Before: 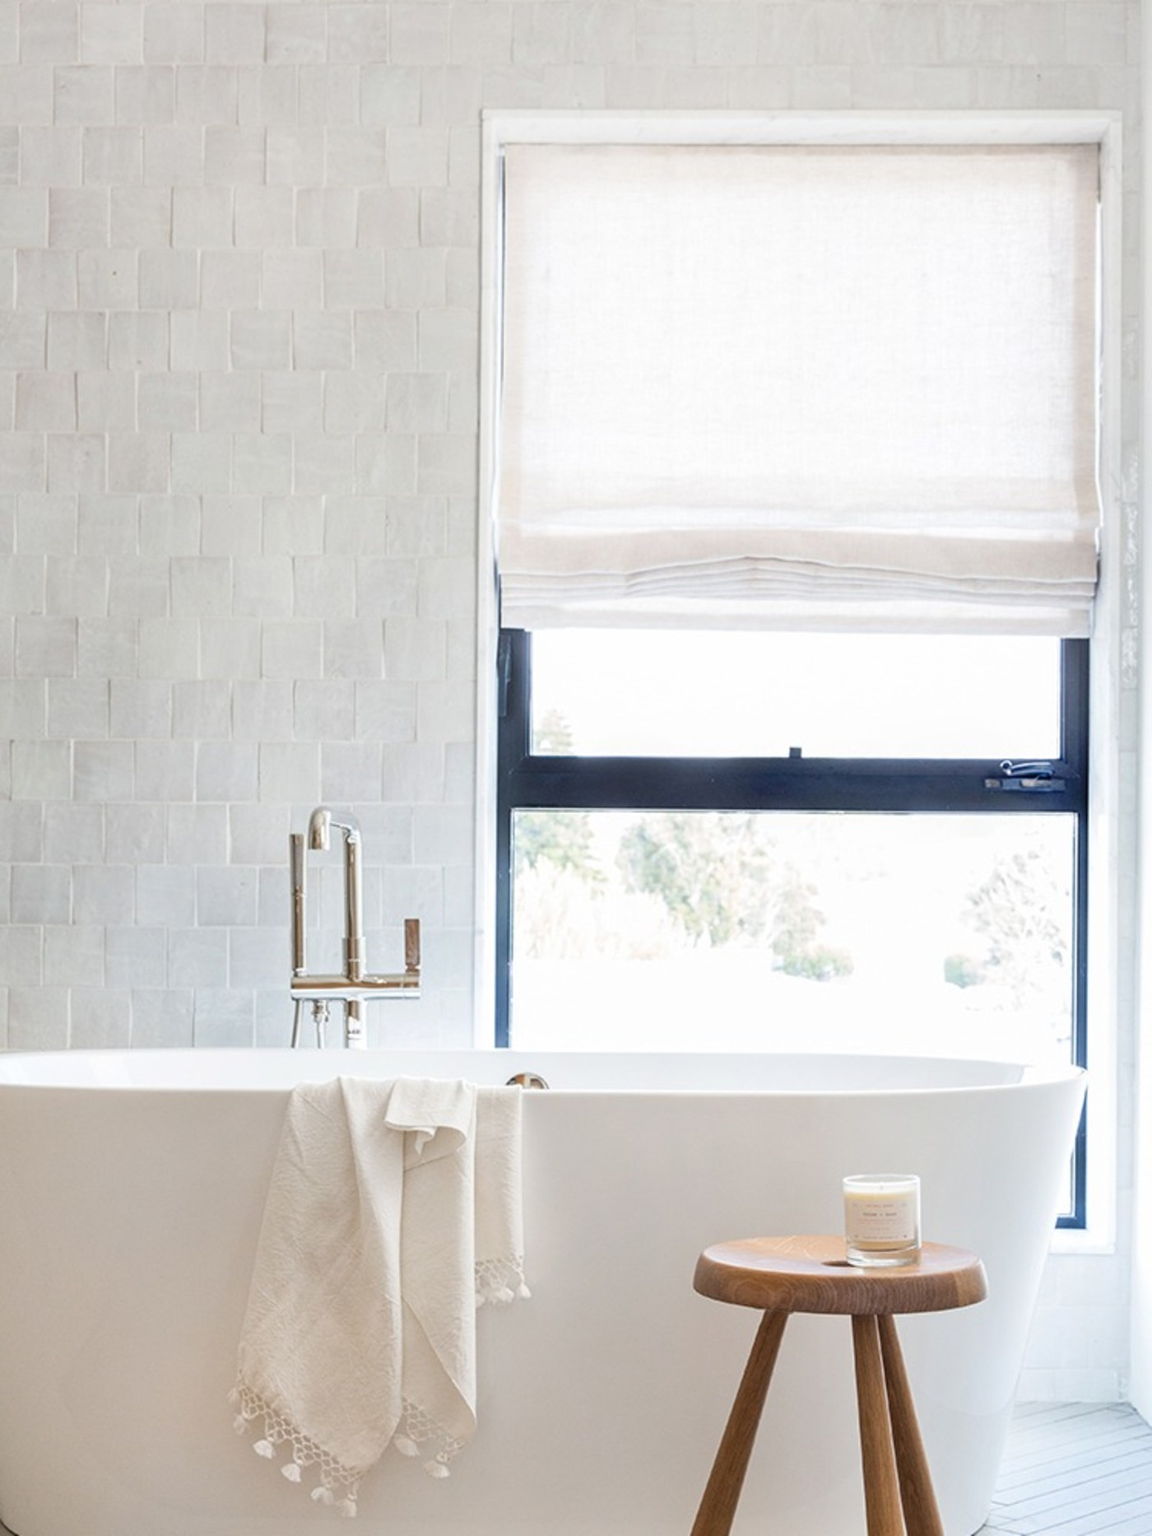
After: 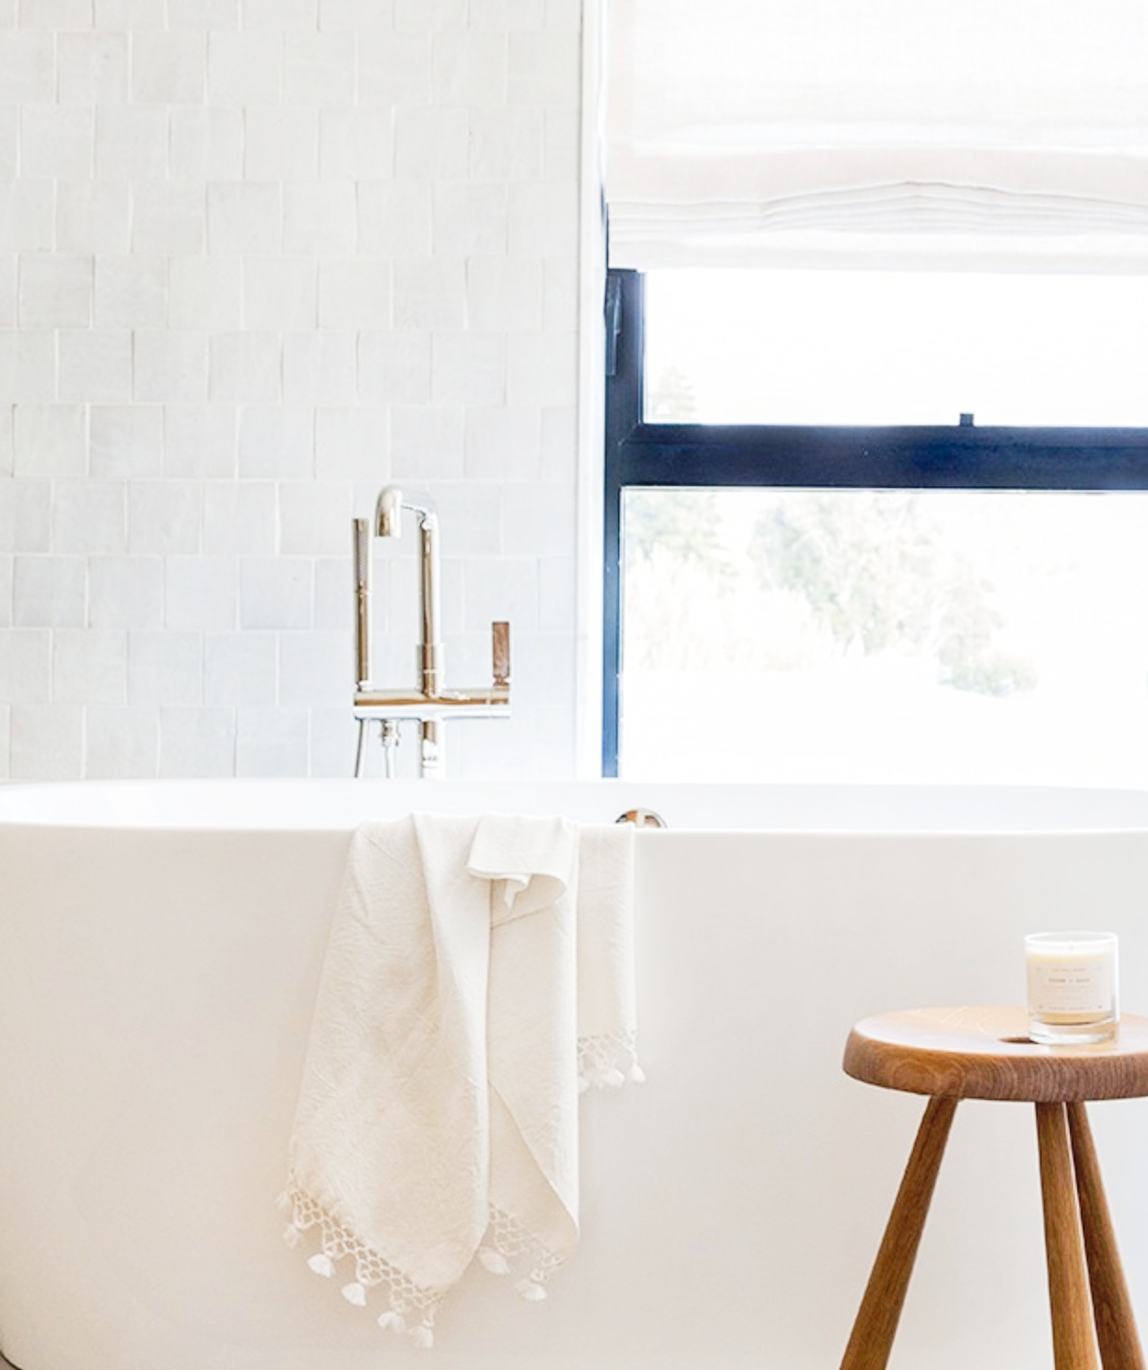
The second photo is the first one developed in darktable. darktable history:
tone curve: curves: ch0 [(0, 0) (0.003, 0.011) (0.011, 0.014) (0.025, 0.023) (0.044, 0.035) (0.069, 0.047) (0.1, 0.065) (0.136, 0.098) (0.177, 0.139) (0.224, 0.214) (0.277, 0.306) (0.335, 0.392) (0.399, 0.484) (0.468, 0.584) (0.543, 0.68) (0.623, 0.772) (0.709, 0.847) (0.801, 0.905) (0.898, 0.951) (1, 1)], preserve colors none
crop: top 26.531%, right 17.959%
